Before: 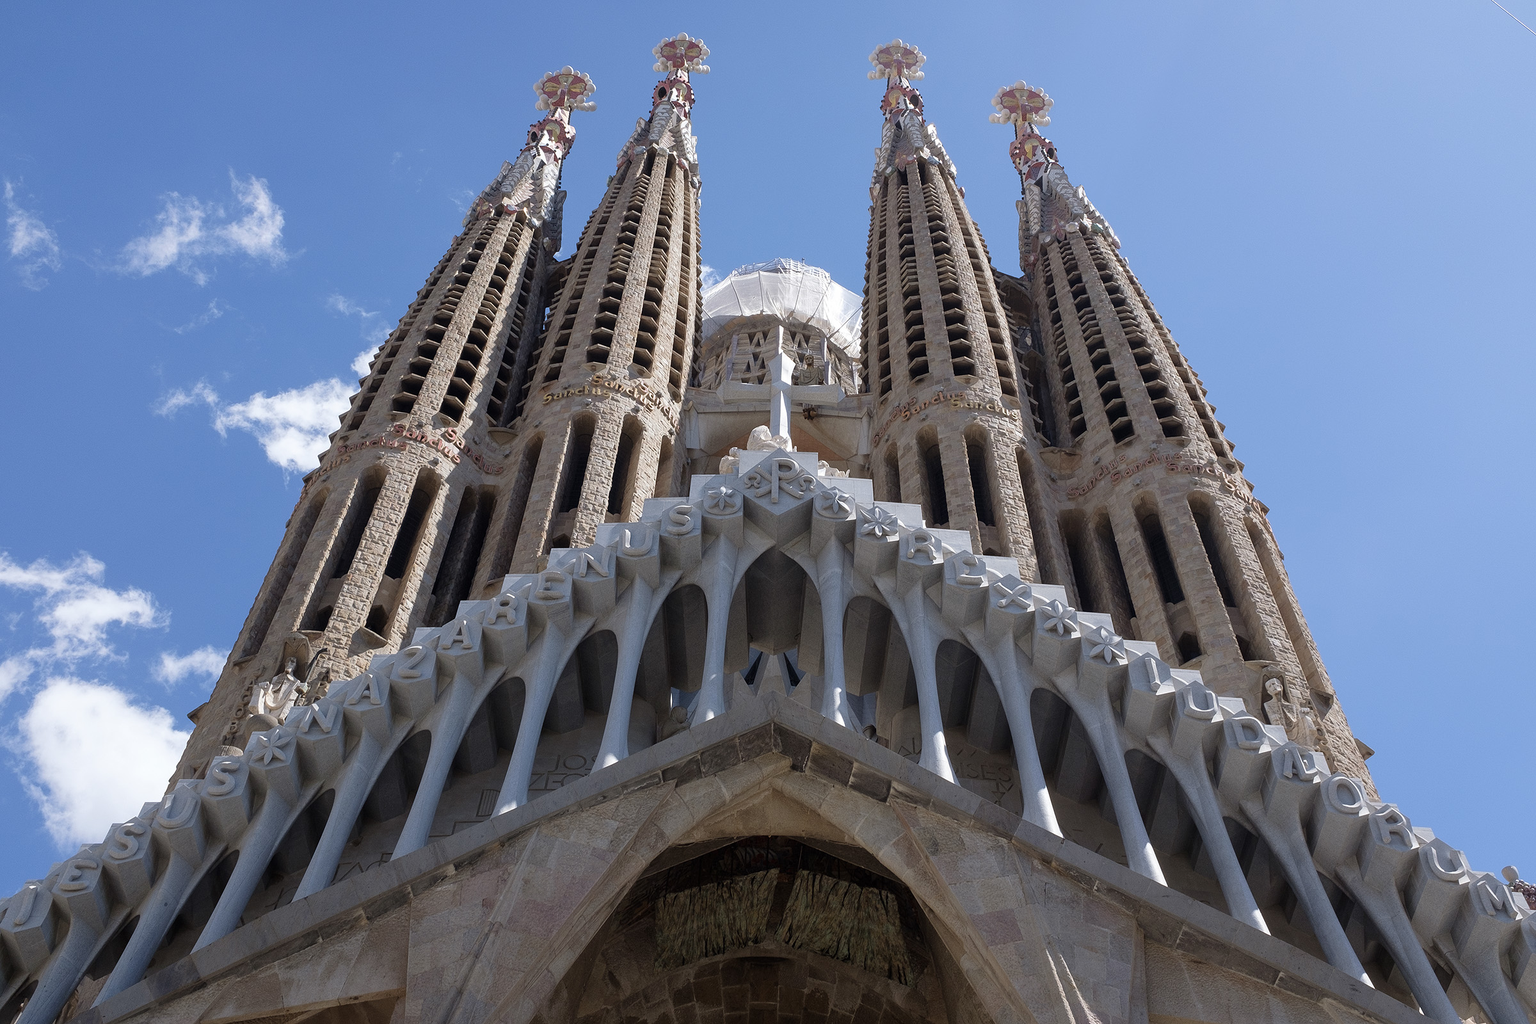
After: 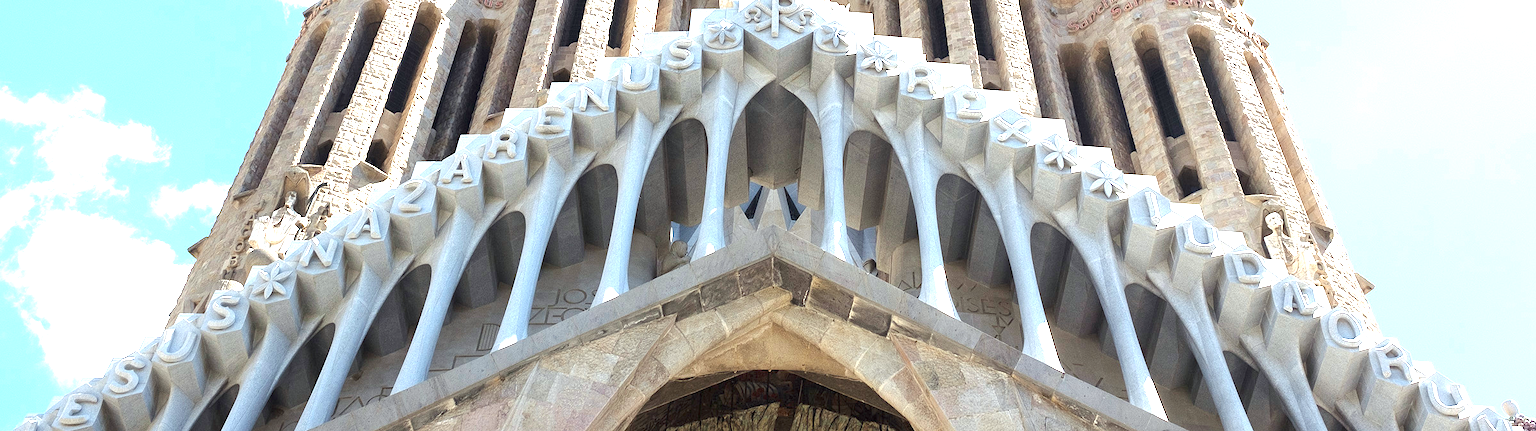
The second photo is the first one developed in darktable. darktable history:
exposure: black level correction 0, exposure 2.14 EV, compensate exposure bias true, compensate highlight preservation false
shadows and highlights: radius 335.11, shadows 63.3, highlights 5, compress 87.96%, highlights color adjustment 78.85%, soften with gaussian
crop: top 45.555%, bottom 12.261%
color correction: highlights a* -4.85, highlights b* 5.05, saturation 0.939
tone equalizer: edges refinement/feathering 500, mask exposure compensation -1.57 EV, preserve details no
